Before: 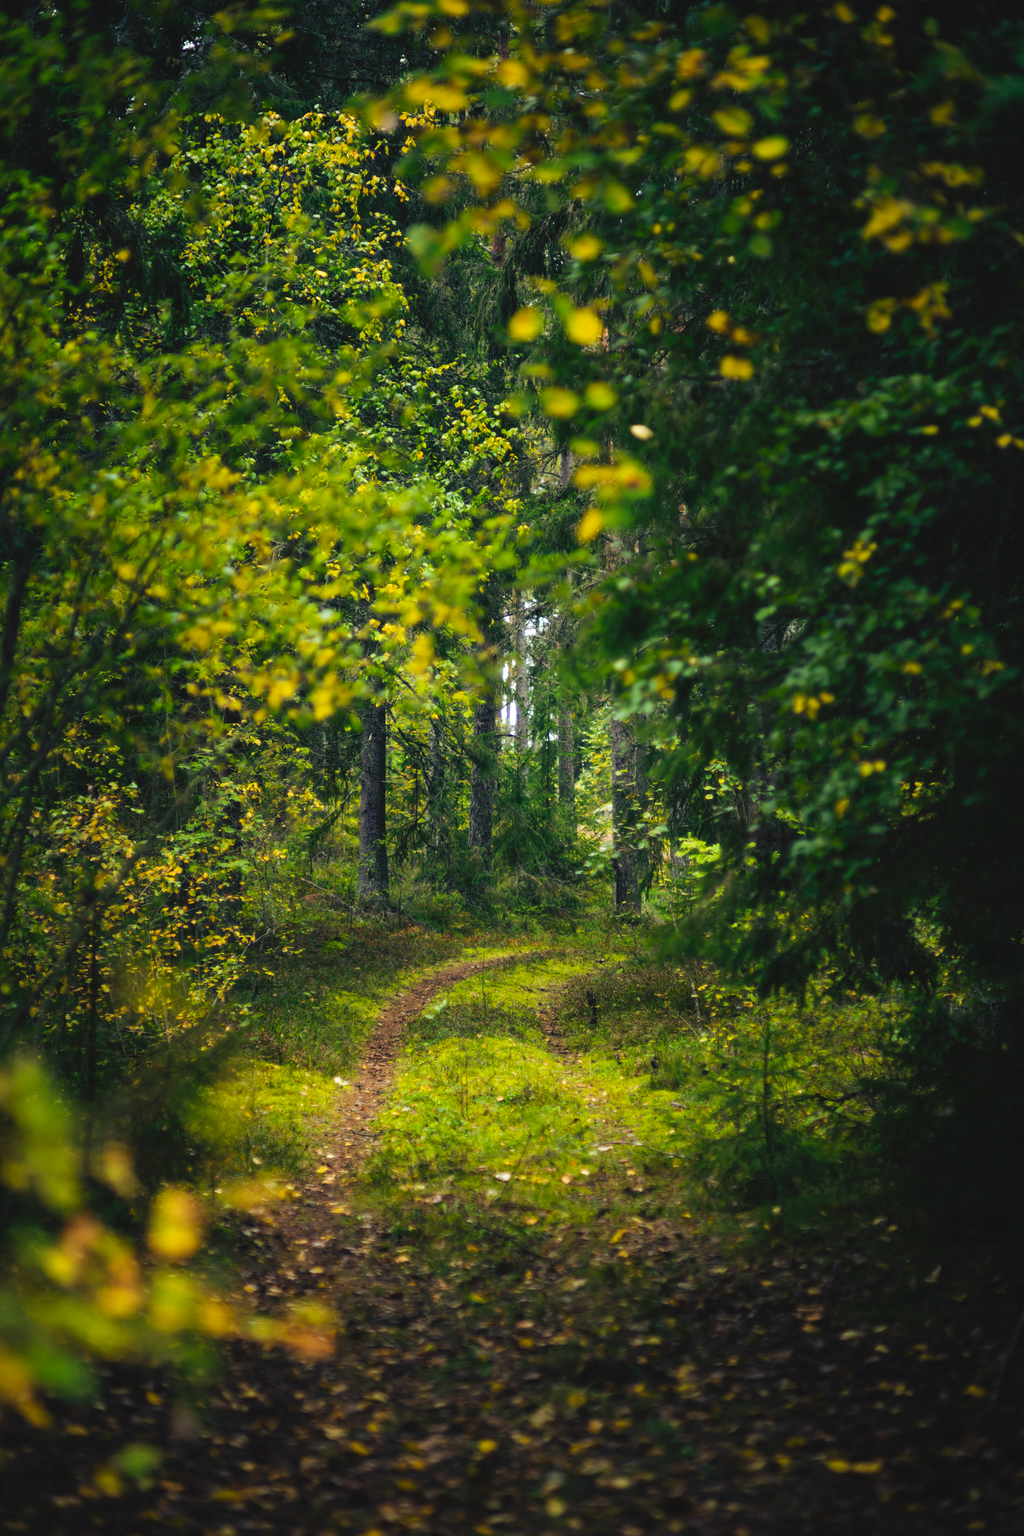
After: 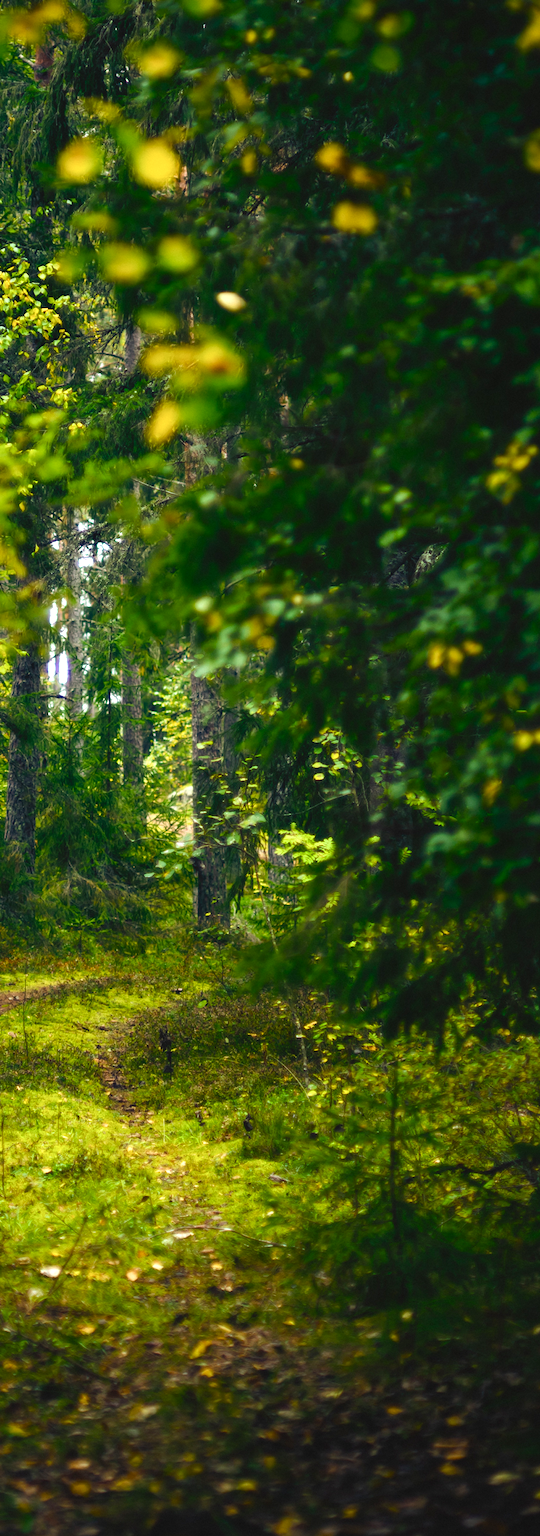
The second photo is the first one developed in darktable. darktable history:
color balance rgb: linear chroma grading › global chroma 14.743%, perceptual saturation grading › global saturation 0.185%, perceptual saturation grading › highlights -24.751%, perceptual saturation grading › shadows 29.324%, perceptual brilliance grading › highlights 10.017%, perceptual brilliance grading › shadows -4.571%
crop: left 45.375%, top 13.114%, right 14.132%, bottom 10.155%
